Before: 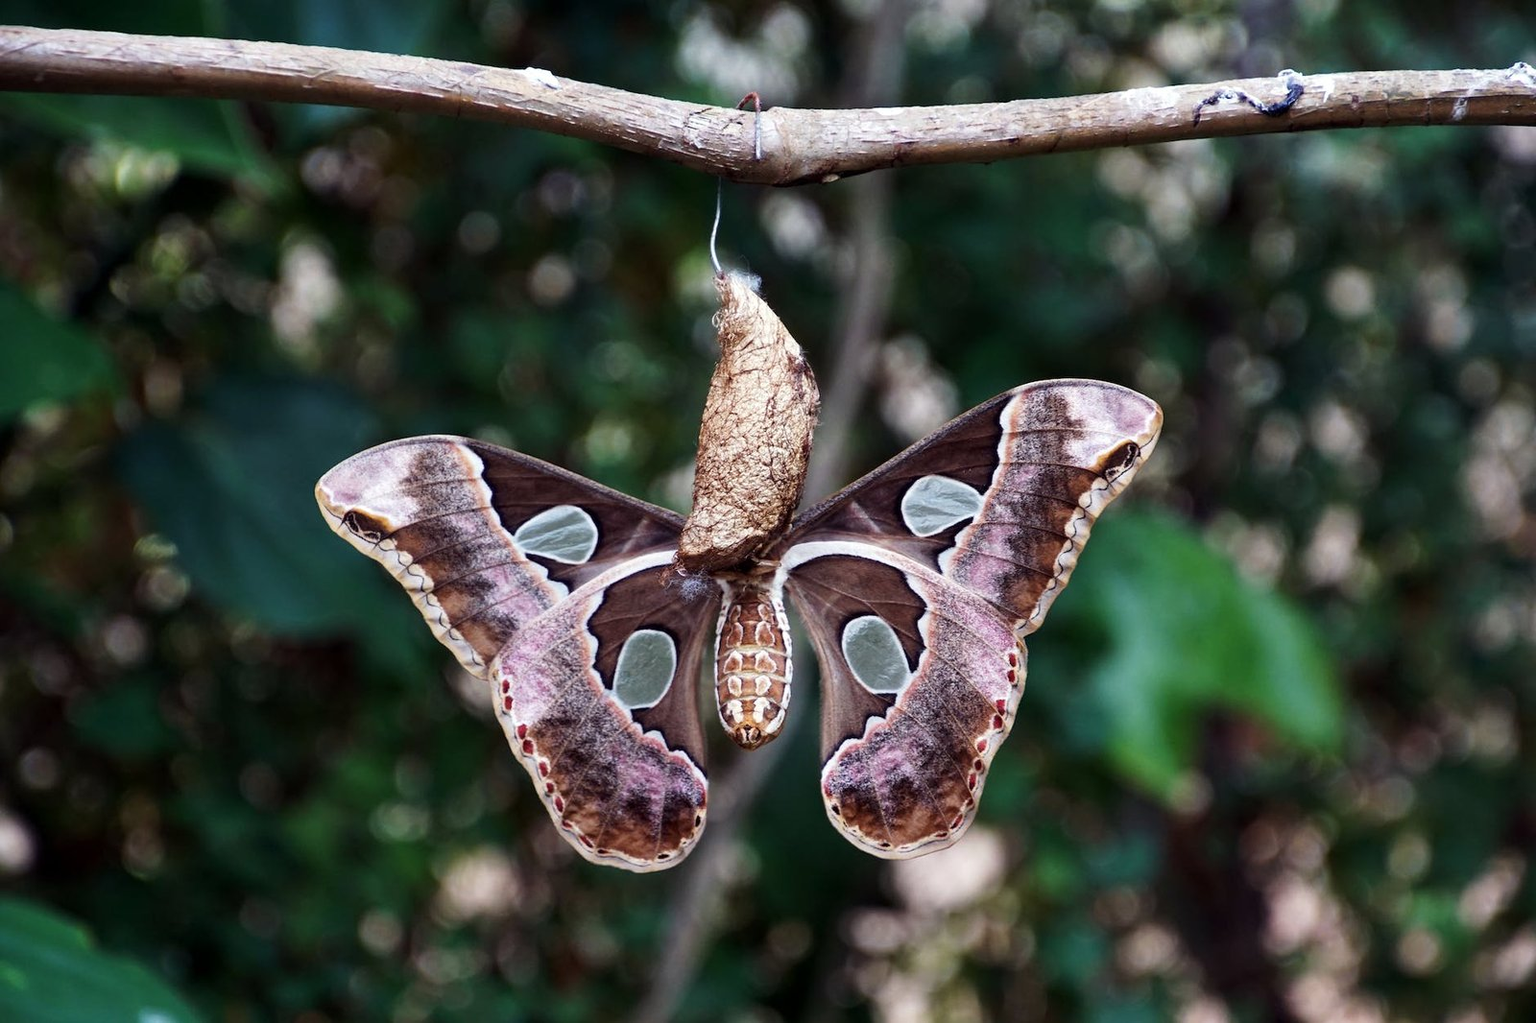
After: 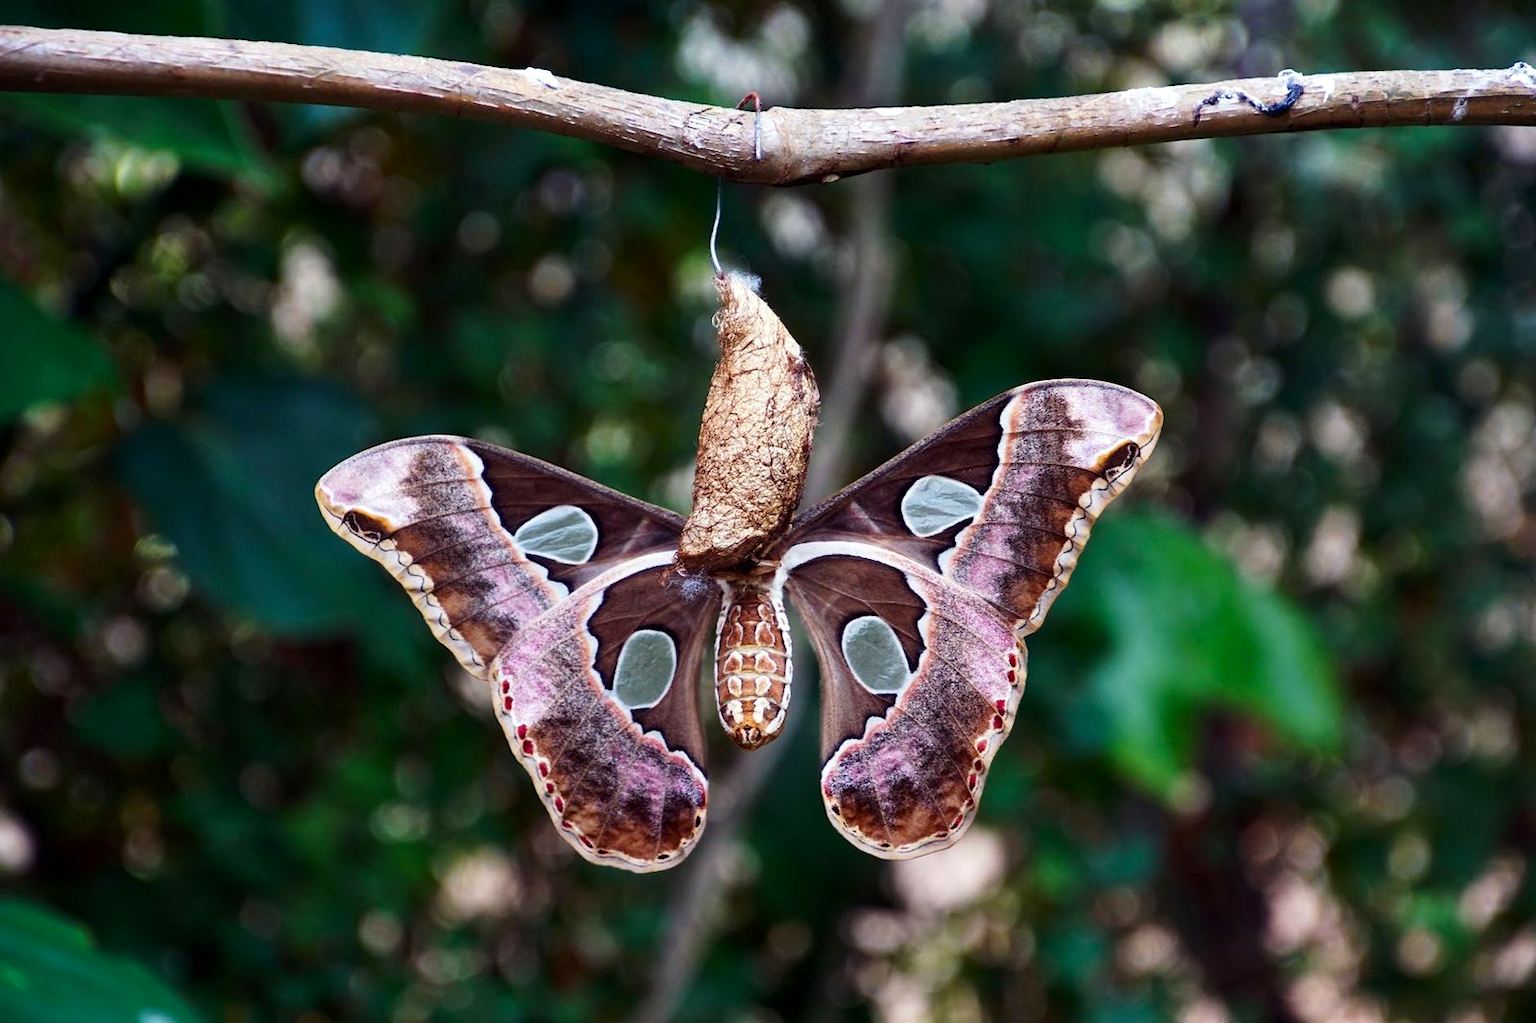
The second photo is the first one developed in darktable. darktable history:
tone equalizer: on, module defaults
contrast brightness saturation: contrast 0.09, saturation 0.28
